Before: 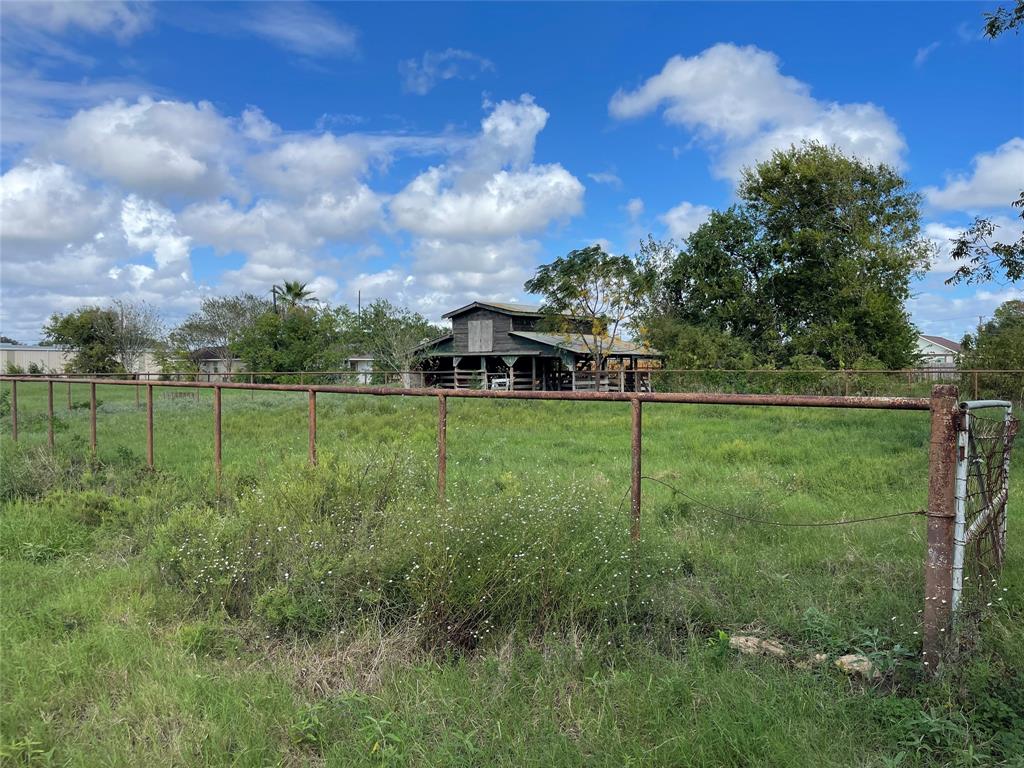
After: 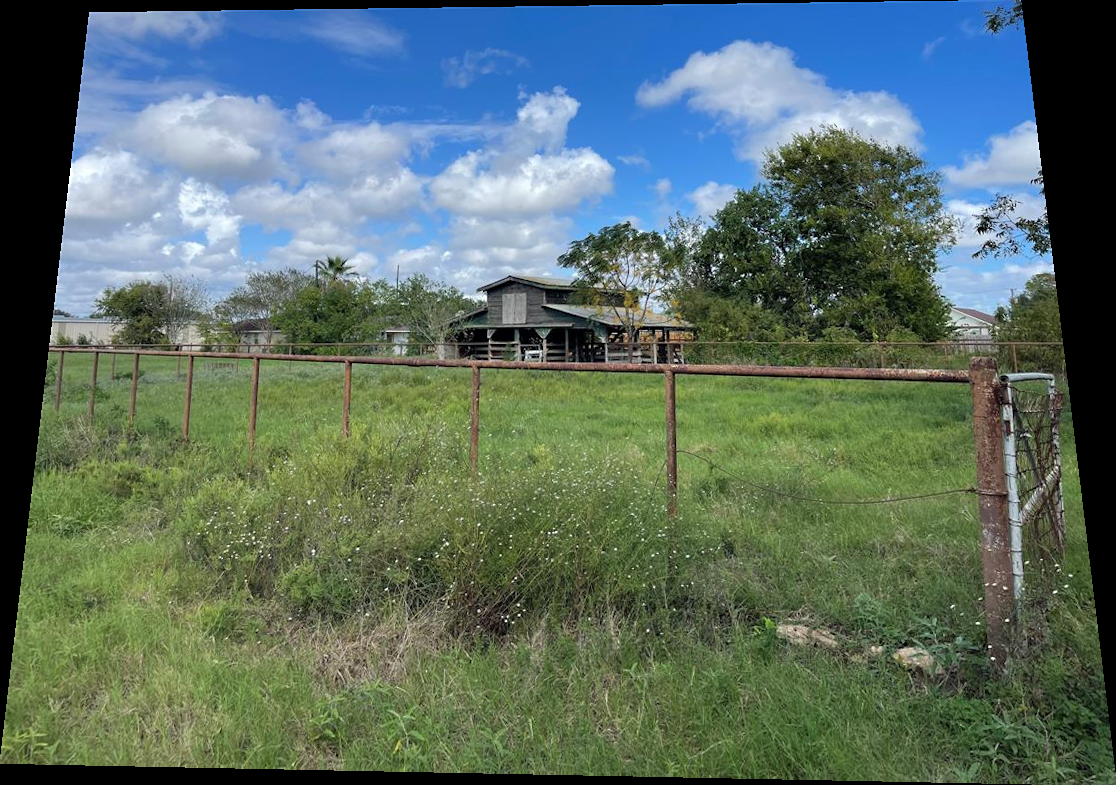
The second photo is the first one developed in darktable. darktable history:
sharpen: radius 5.325, amount 0.312, threshold 26.433
rotate and perspective: rotation 0.128°, lens shift (vertical) -0.181, lens shift (horizontal) -0.044, shear 0.001, automatic cropping off
